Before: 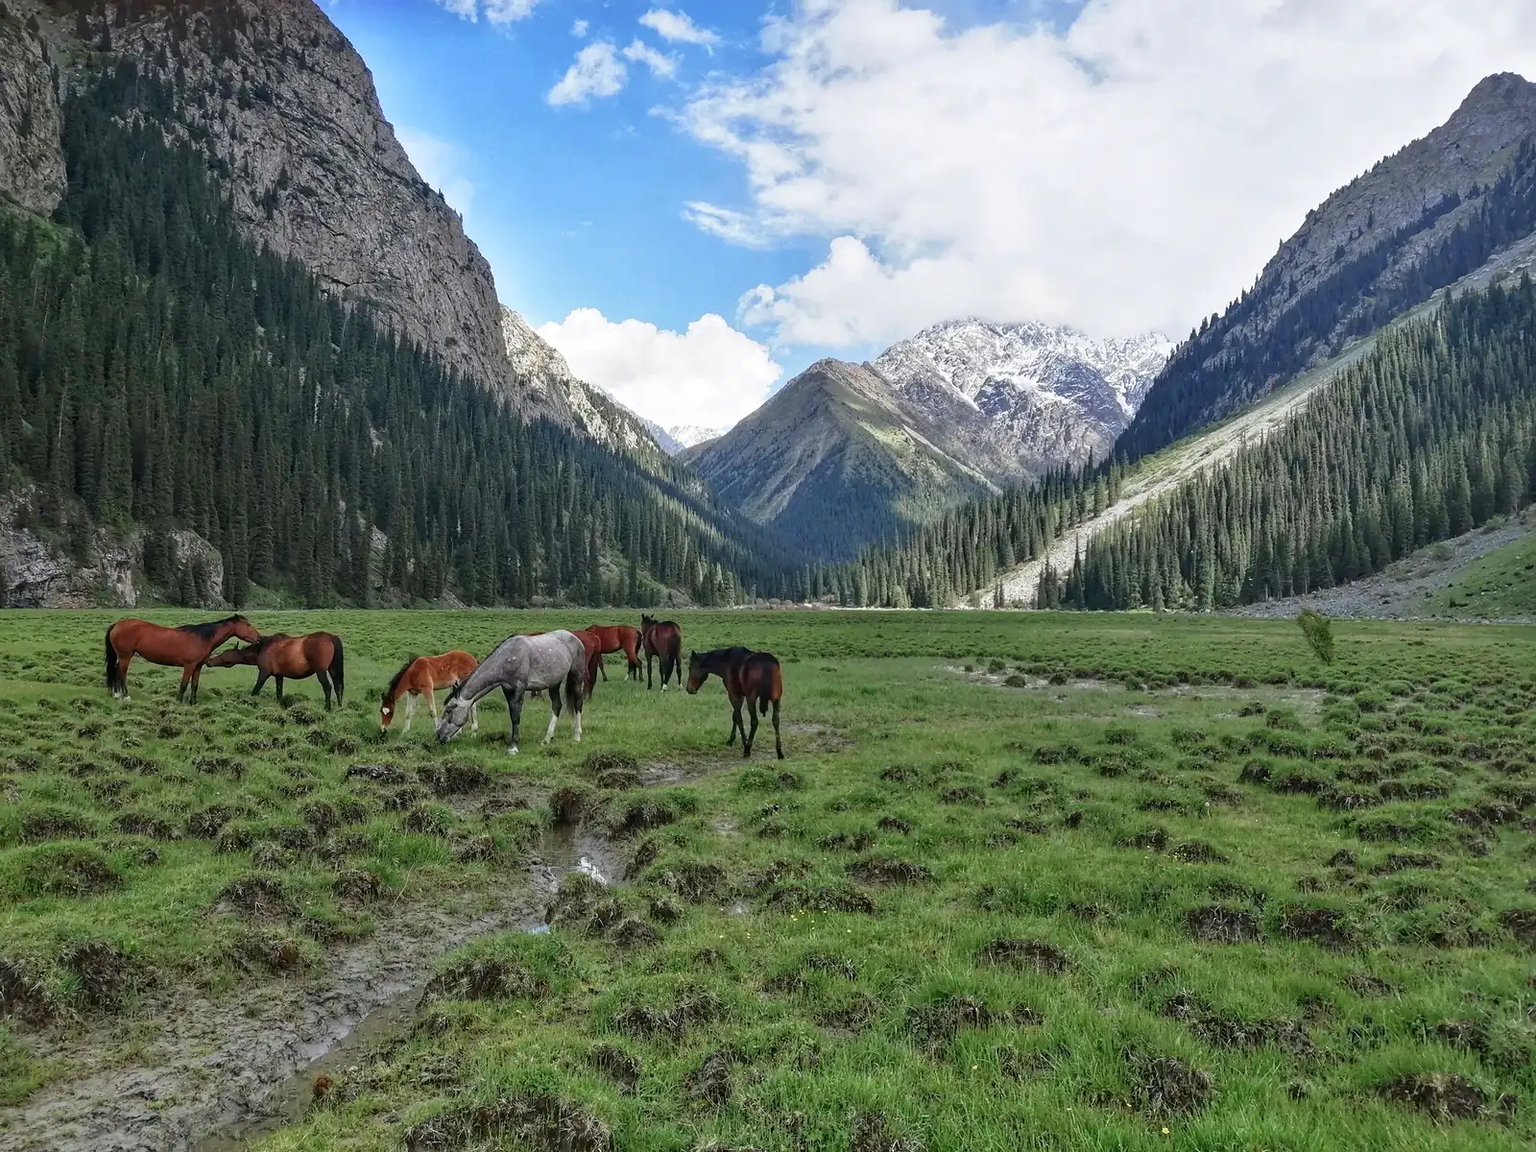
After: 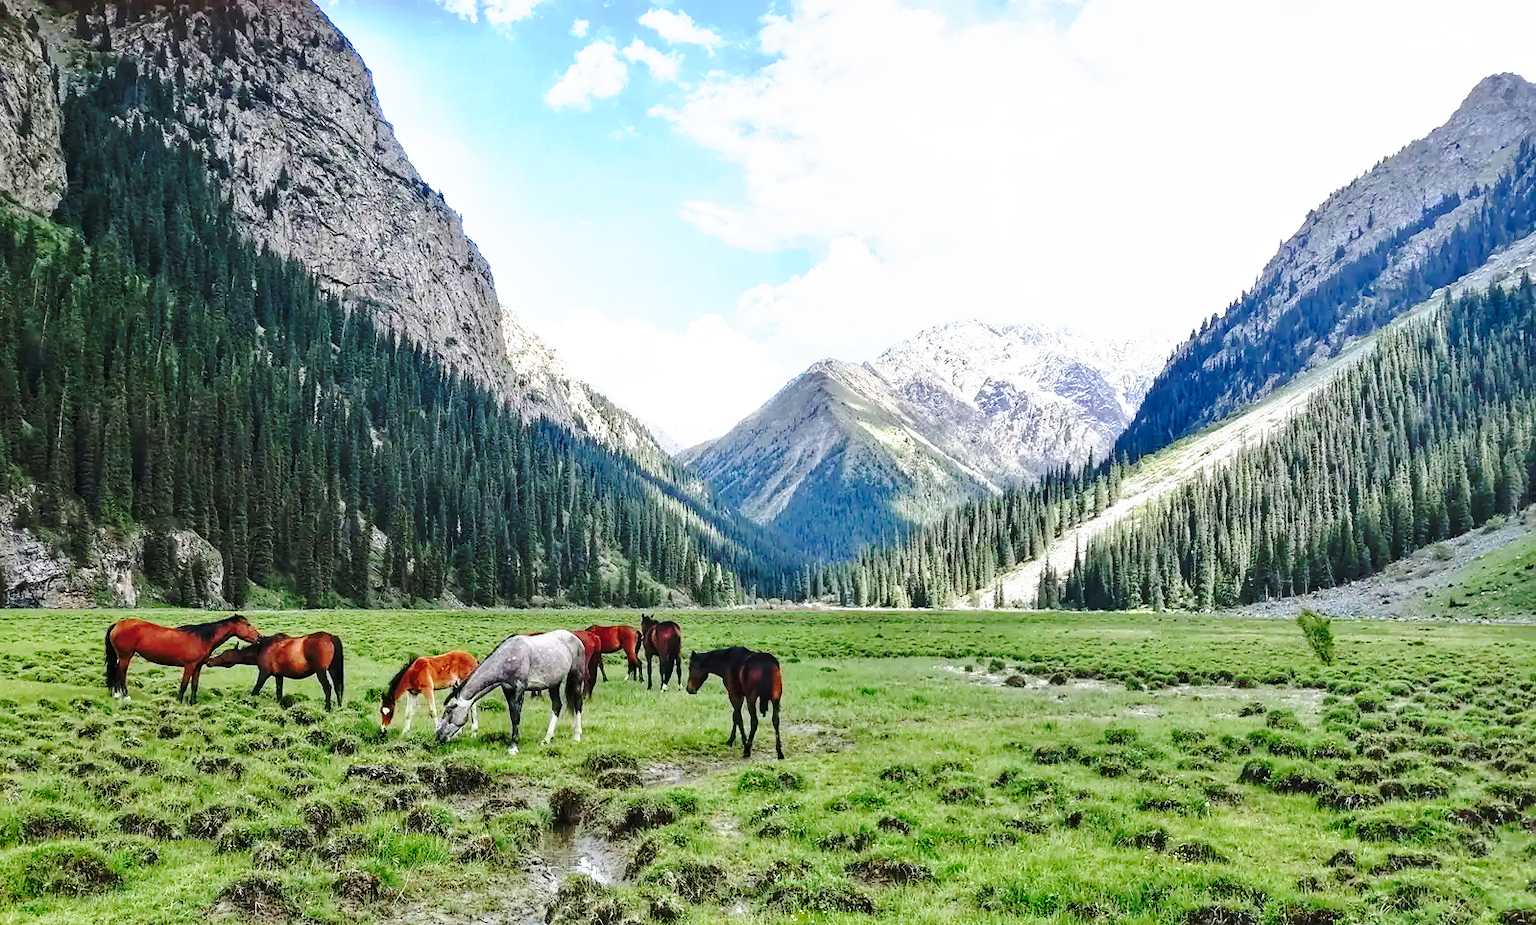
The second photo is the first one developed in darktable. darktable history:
base curve: curves: ch0 [(0, 0) (0.032, 0.037) (0.105, 0.228) (0.435, 0.76) (0.856, 0.983) (1, 1)], preserve colors none
crop: bottom 19.644%
tone curve: curves: ch0 [(0, 0) (0.003, 0.002) (0.011, 0.01) (0.025, 0.022) (0.044, 0.039) (0.069, 0.061) (0.1, 0.088) (0.136, 0.126) (0.177, 0.167) (0.224, 0.211) (0.277, 0.27) (0.335, 0.335) (0.399, 0.407) (0.468, 0.485) (0.543, 0.569) (0.623, 0.659) (0.709, 0.756) (0.801, 0.851) (0.898, 0.961) (1, 1)], preserve colors none
